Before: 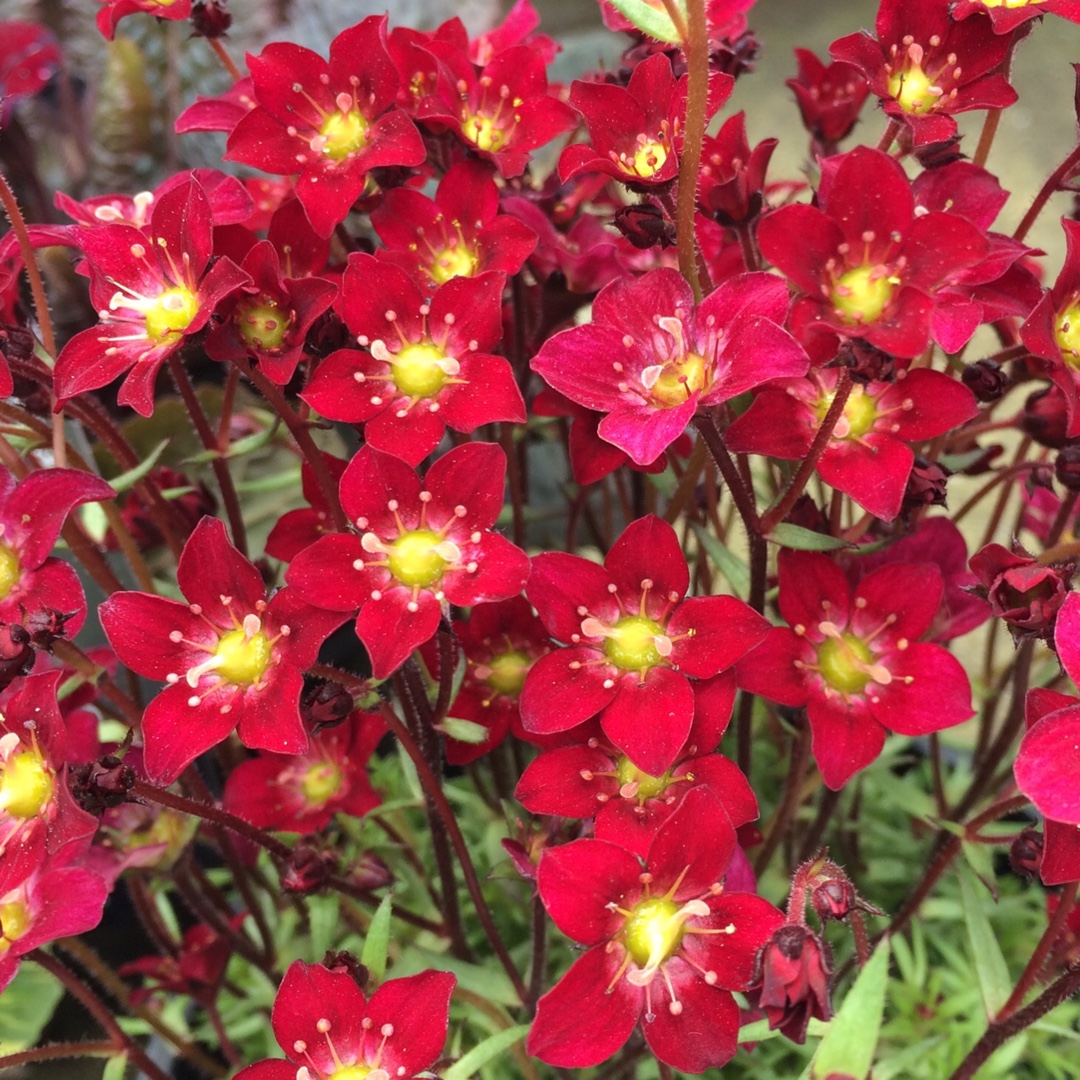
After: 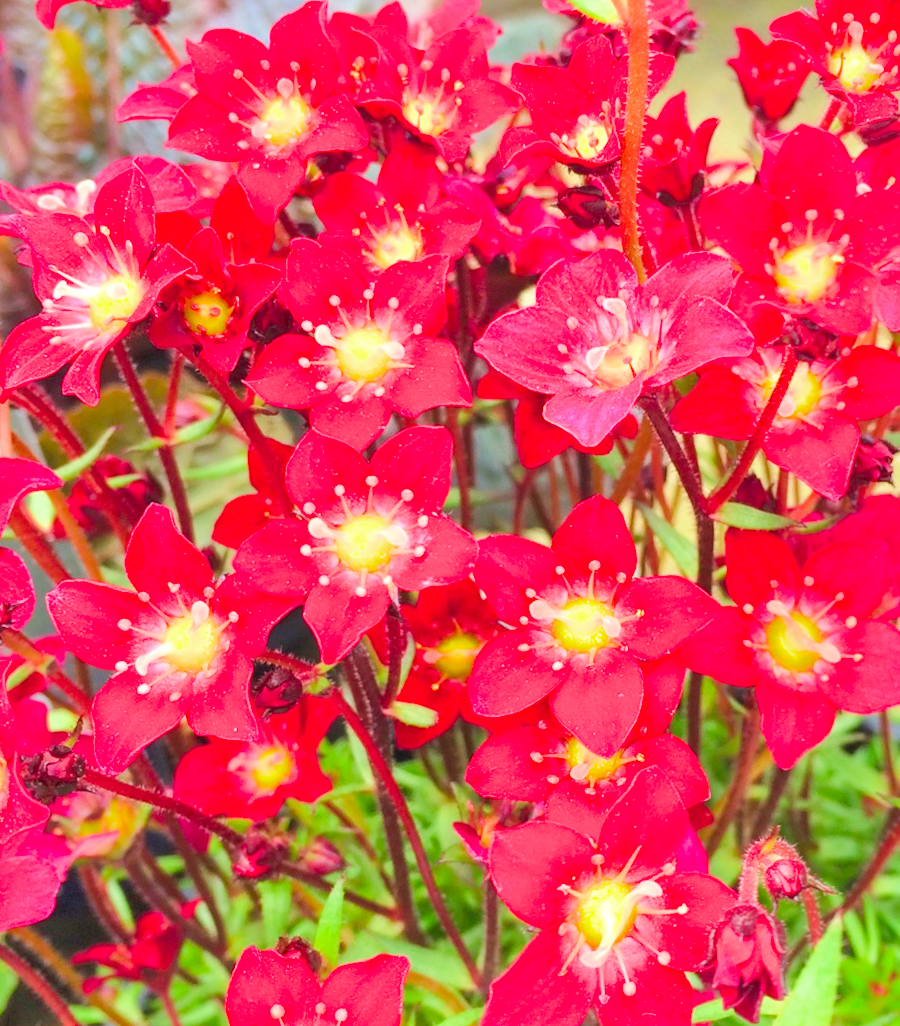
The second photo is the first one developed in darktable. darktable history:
crop and rotate: angle 0.798°, left 4.346%, top 0.935%, right 11.083%, bottom 2.674%
exposure: exposure 1.998 EV, compensate exposure bias true, compensate highlight preservation false
filmic rgb: black relative exposure -7.65 EV, white relative exposure 4.56 EV, hardness 3.61, contrast 1.053
shadows and highlights: shadows 61.08, highlights -60.01
color balance rgb: perceptual saturation grading › global saturation 0.332%, global vibrance 20%
contrast brightness saturation: saturation 0.517
